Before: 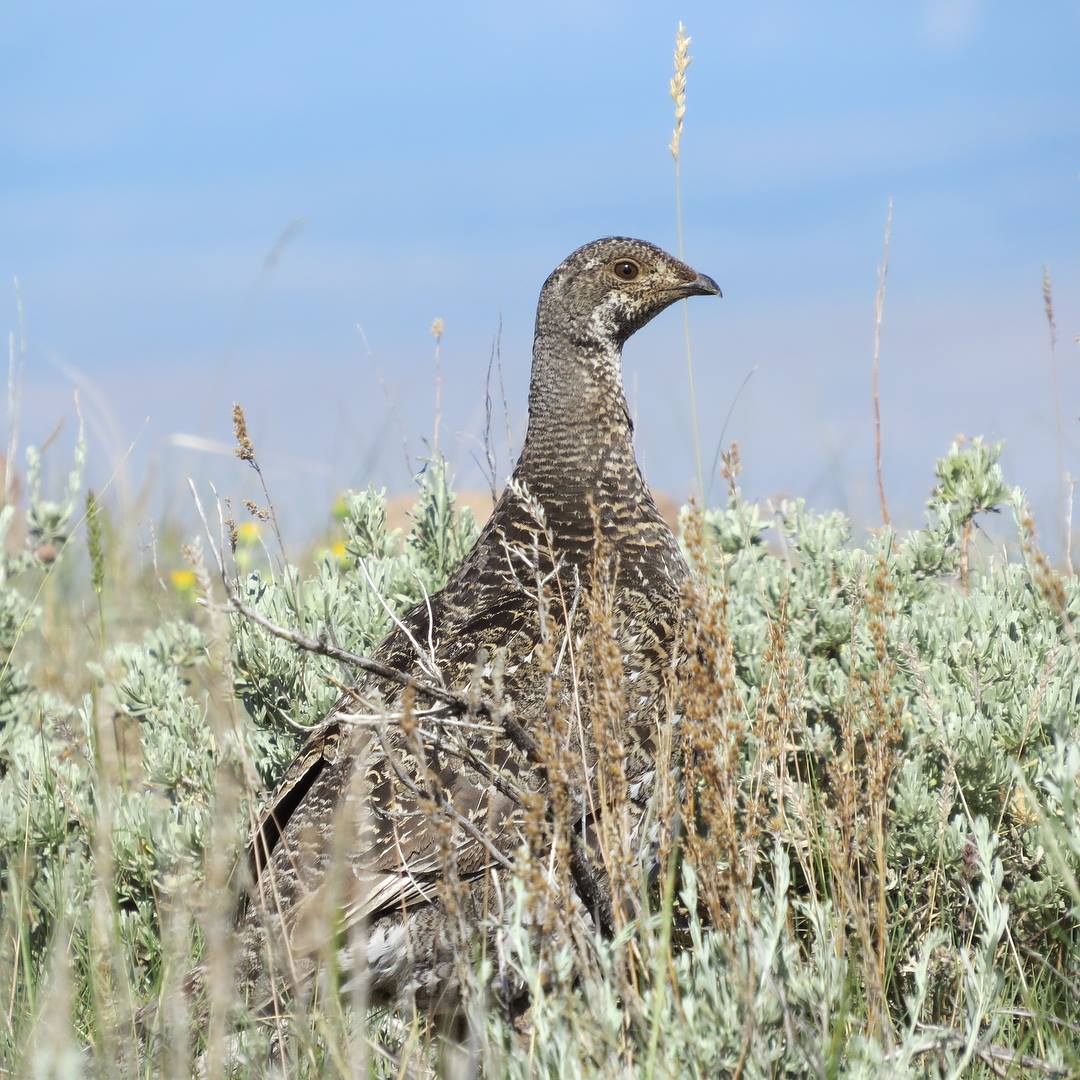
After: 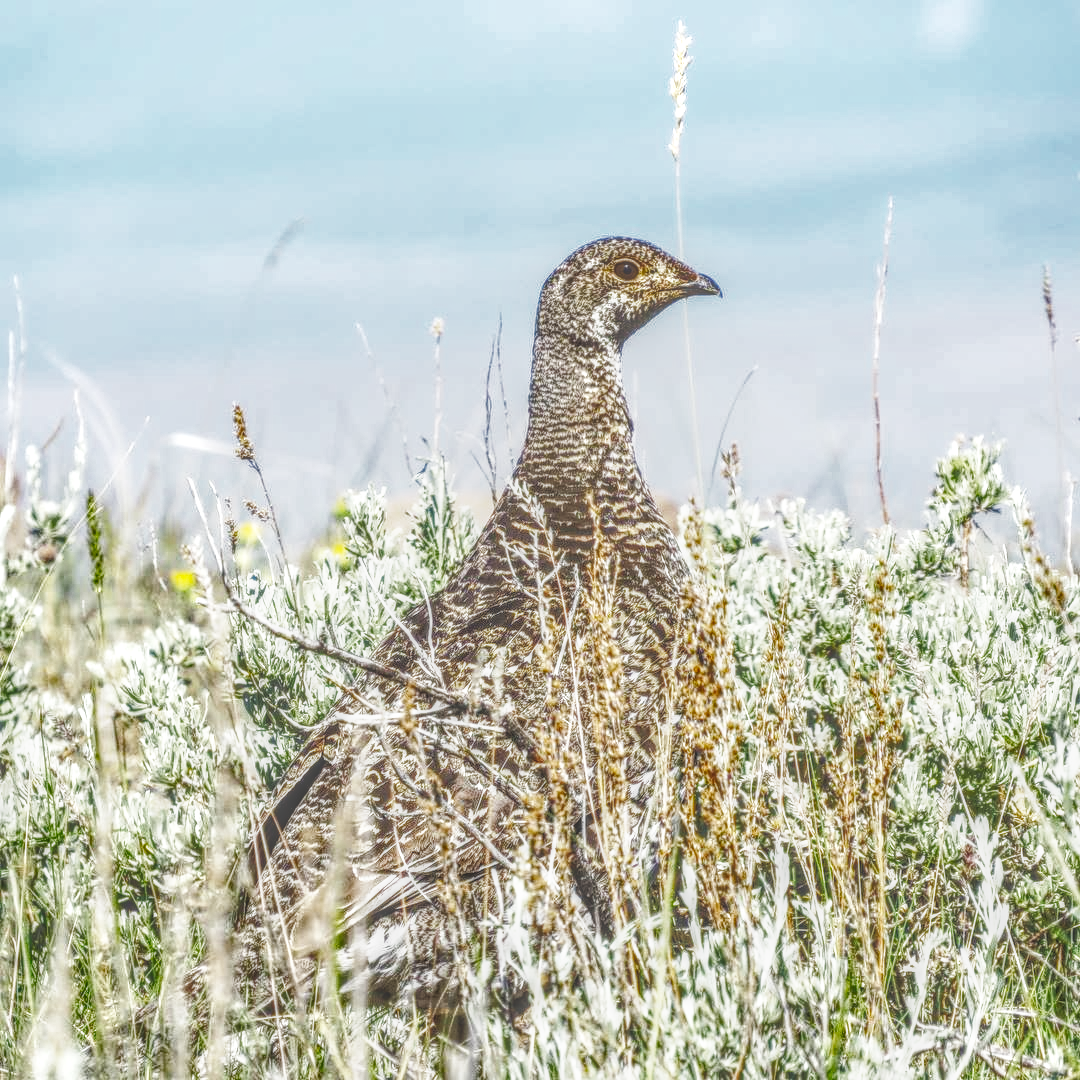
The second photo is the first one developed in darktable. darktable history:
shadows and highlights: radius 108.52, shadows 44.07, highlights -67.8, low approximation 0.01, soften with gaussian
local contrast: highlights 0%, shadows 0%, detail 200%, midtone range 0.25
base curve: curves: ch0 [(0, 0) (0.007, 0.004) (0.027, 0.03) (0.046, 0.07) (0.207, 0.54) (0.442, 0.872) (0.673, 0.972) (1, 1)], preserve colors none
